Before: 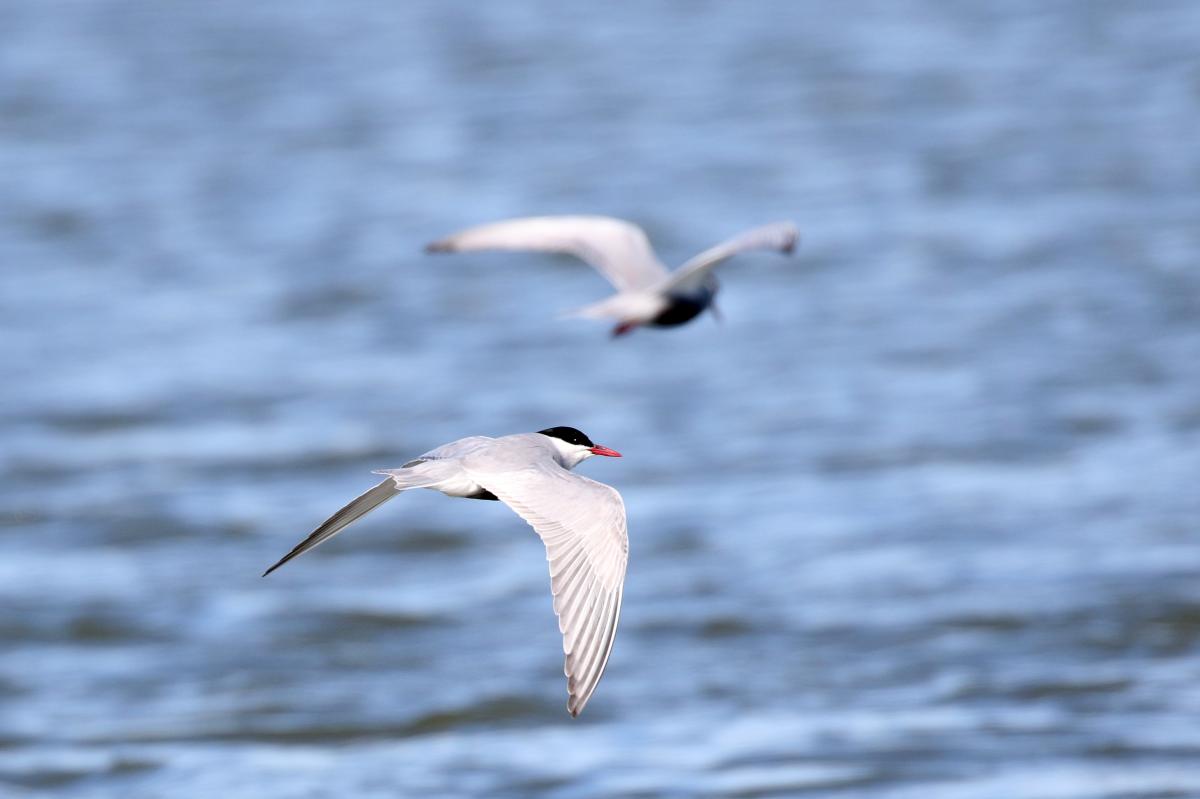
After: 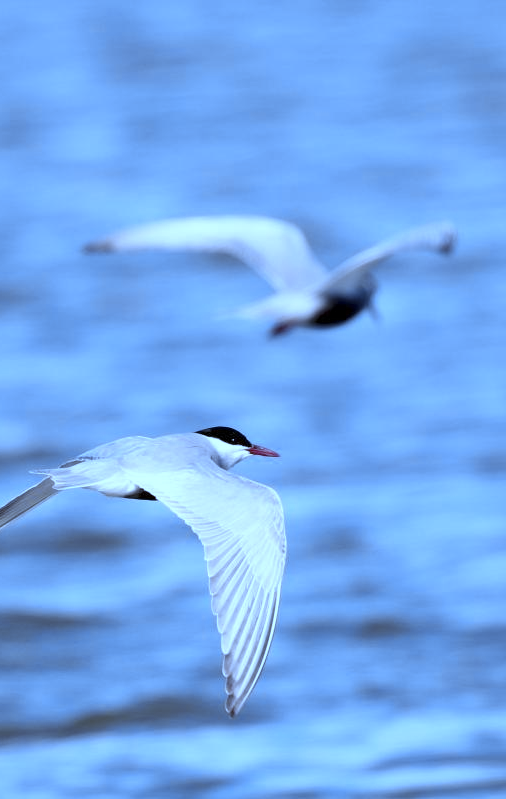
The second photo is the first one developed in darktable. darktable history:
crop: left 28.583%, right 29.231%
white balance: red 0.766, blue 1.537
rgb curve: curves: ch0 [(0, 0) (0.093, 0.159) (0.241, 0.265) (0.414, 0.42) (1, 1)], compensate middle gray true, preserve colors basic power
color zones: curves: ch0 [(0.035, 0.242) (0.25, 0.5) (0.384, 0.214) (0.488, 0.255) (0.75, 0.5)]; ch1 [(0.063, 0.379) (0.25, 0.5) (0.354, 0.201) (0.489, 0.085) (0.729, 0.271)]; ch2 [(0.25, 0.5) (0.38, 0.517) (0.442, 0.51) (0.735, 0.456)]
